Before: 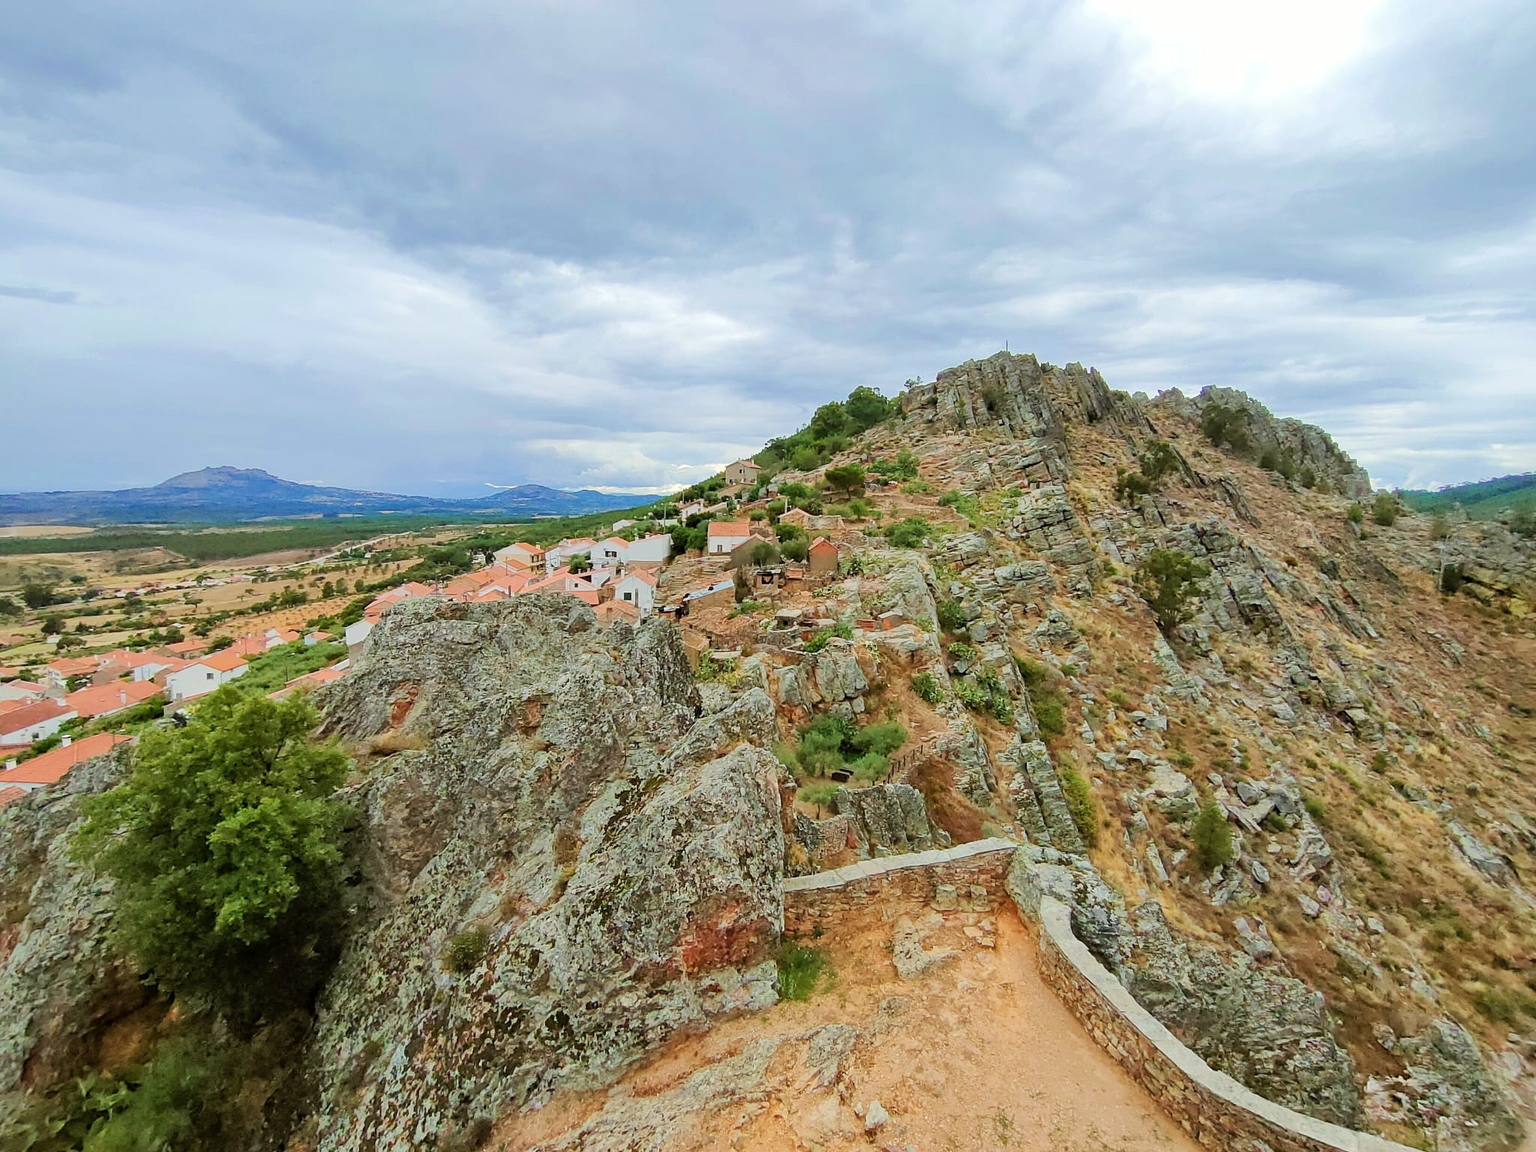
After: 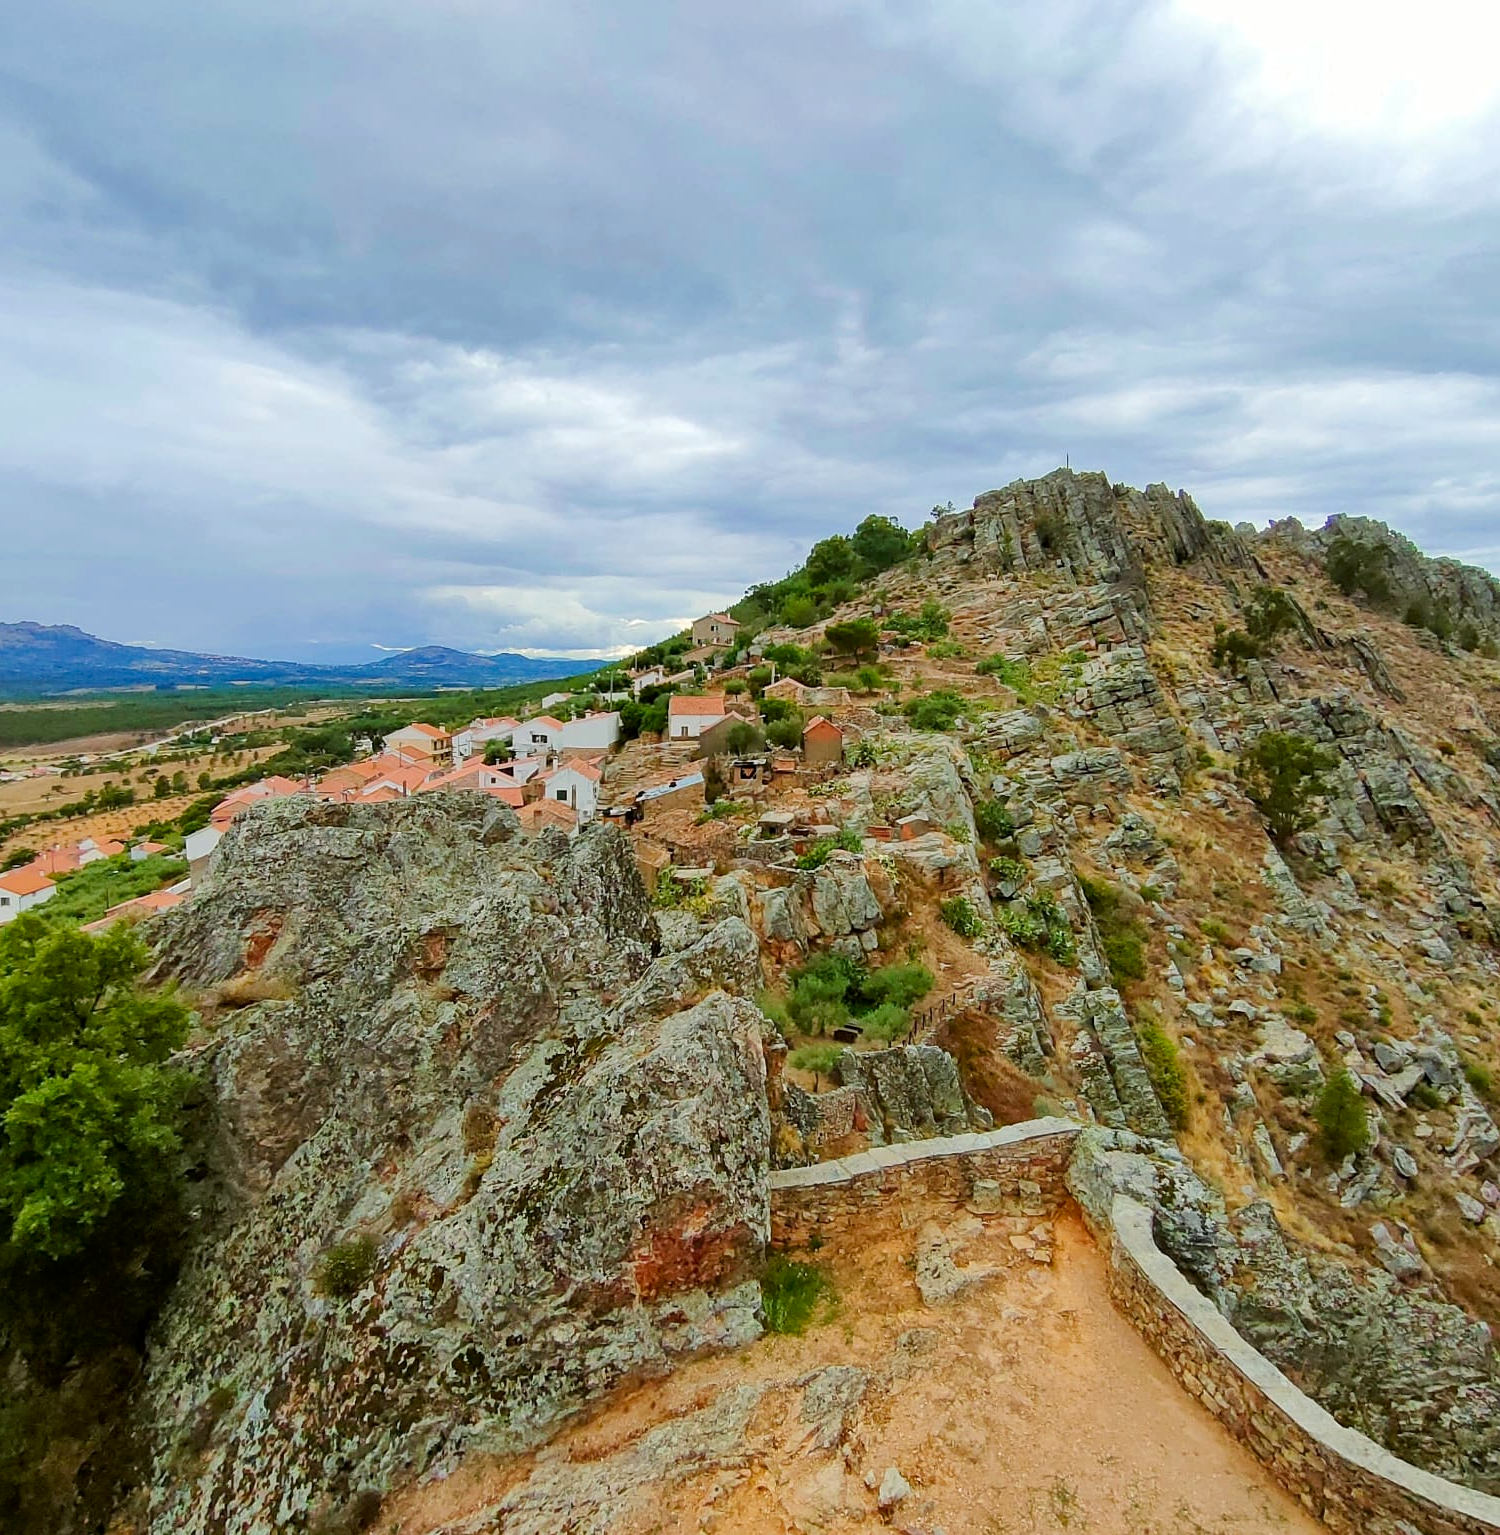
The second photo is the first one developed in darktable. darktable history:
color balance: output saturation 110%
contrast brightness saturation: brightness -0.09
crop: left 13.443%, right 13.31%
